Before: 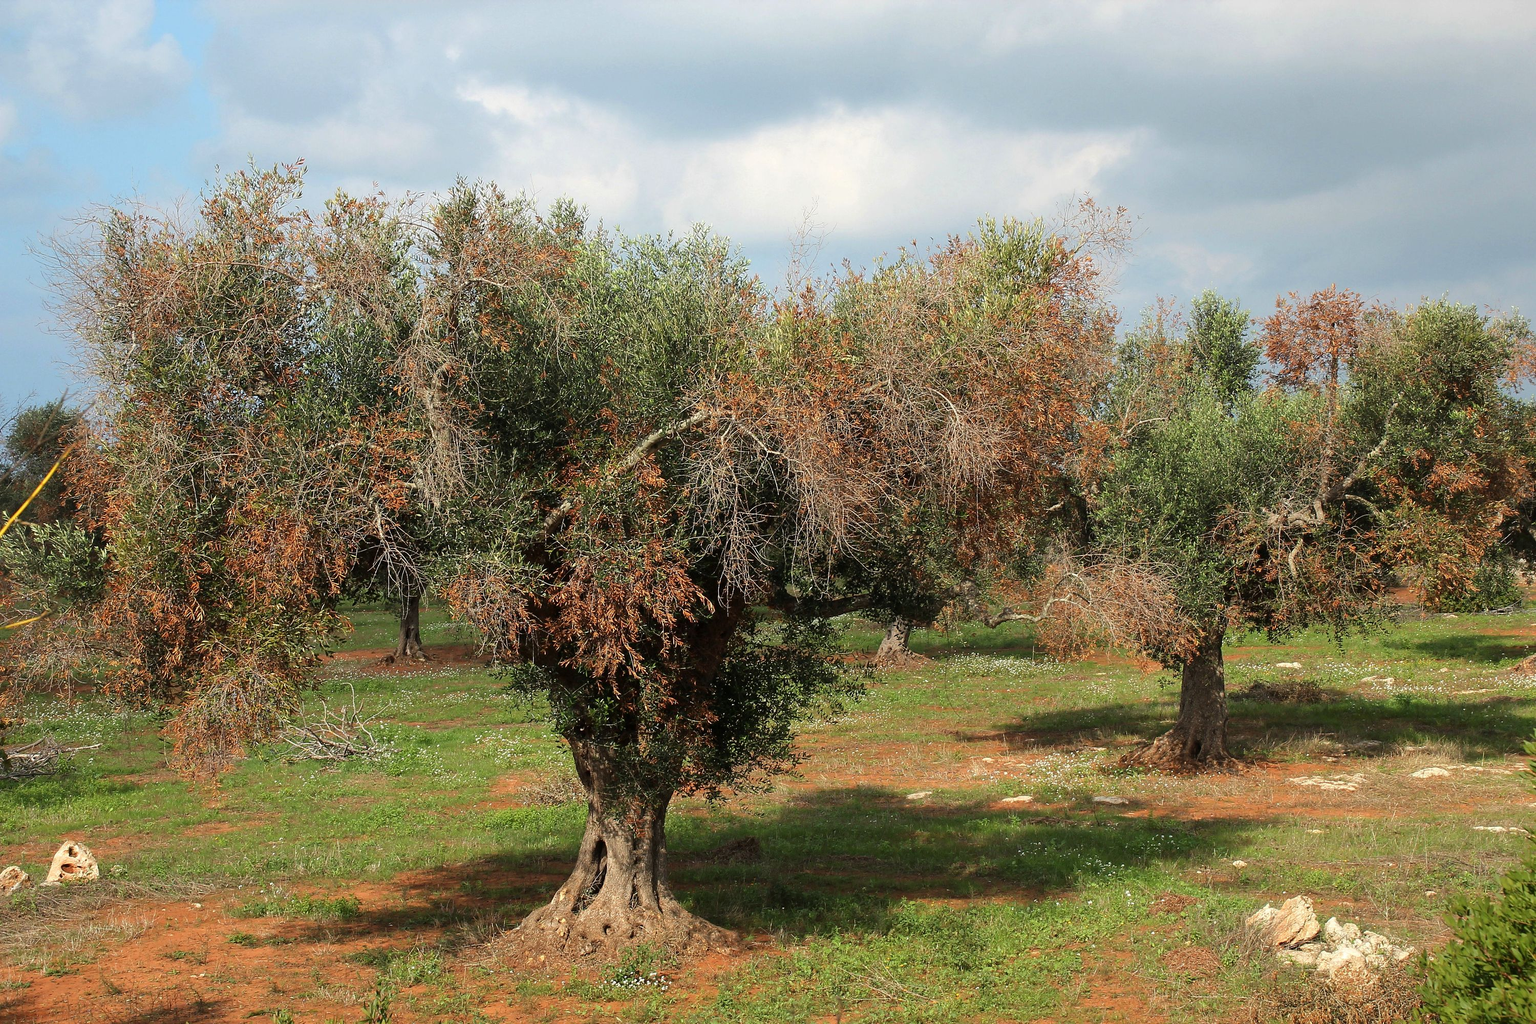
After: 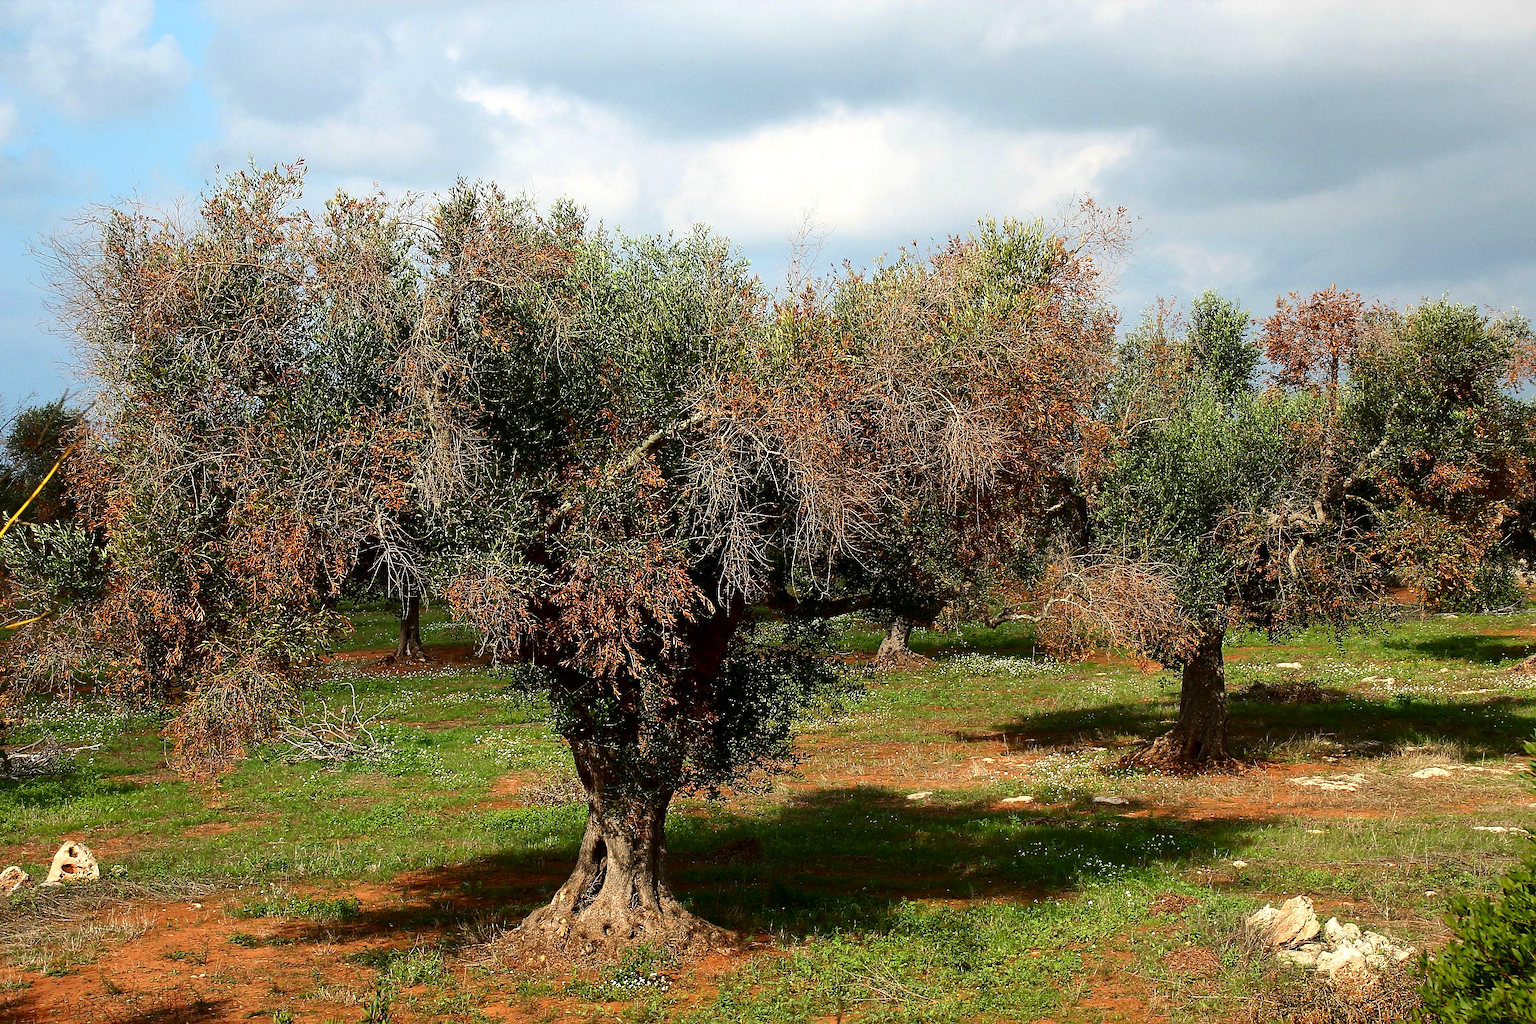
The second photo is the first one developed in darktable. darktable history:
sharpen: amount 0.215
contrast brightness saturation: contrast 0.185, brightness -0.227, saturation 0.106
exposure: exposure 0.203 EV, compensate highlight preservation false
